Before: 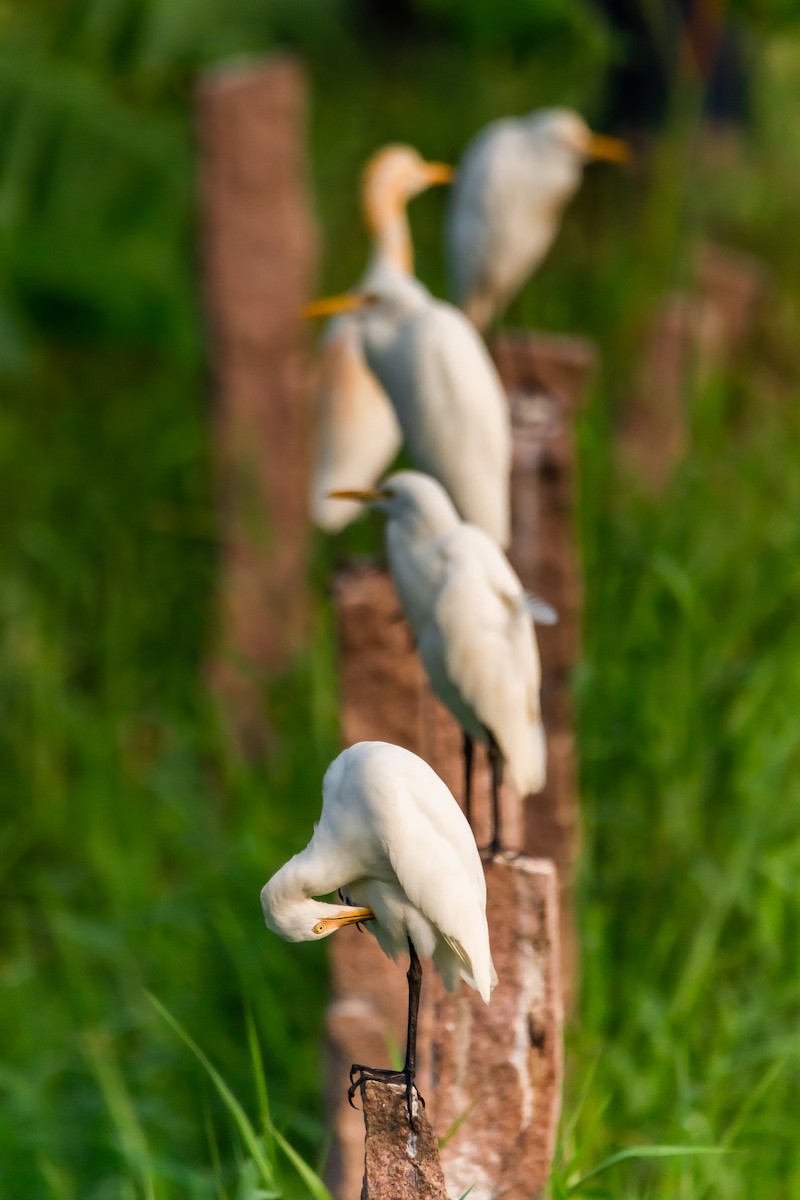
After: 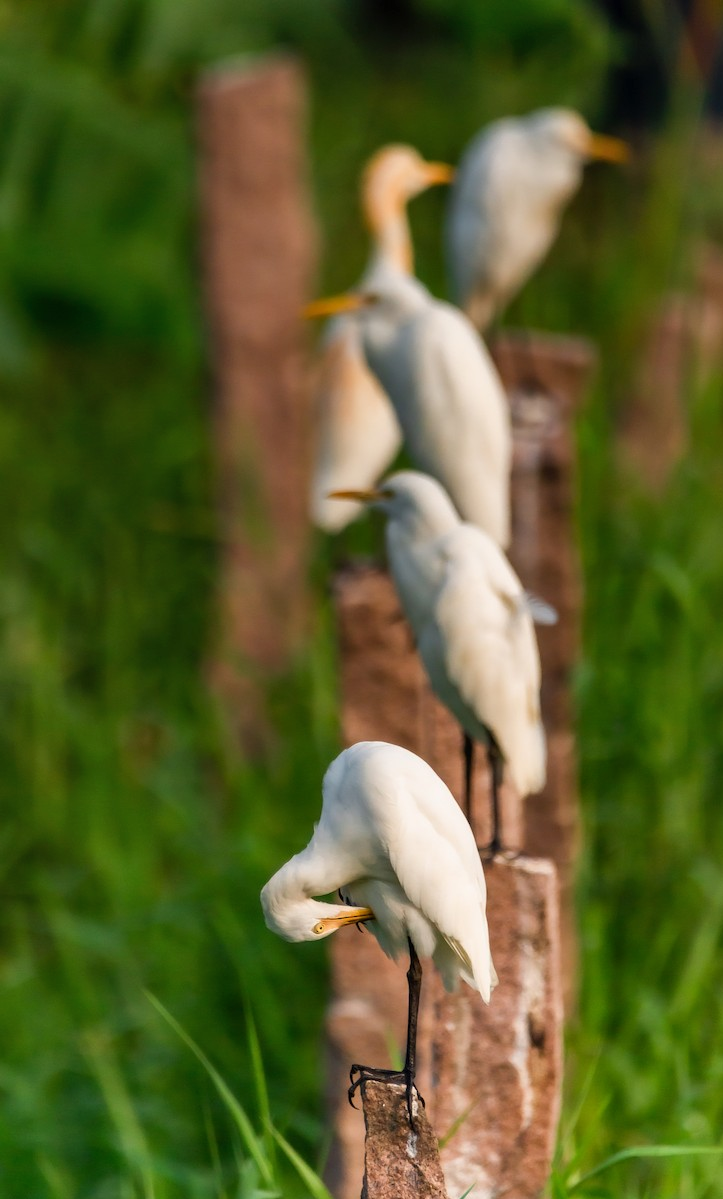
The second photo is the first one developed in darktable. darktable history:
shadows and highlights: shadows 30.63, highlights -63.22, shadows color adjustment 98%, highlights color adjustment 58.61%, soften with gaussian
crop: right 9.509%, bottom 0.031%
